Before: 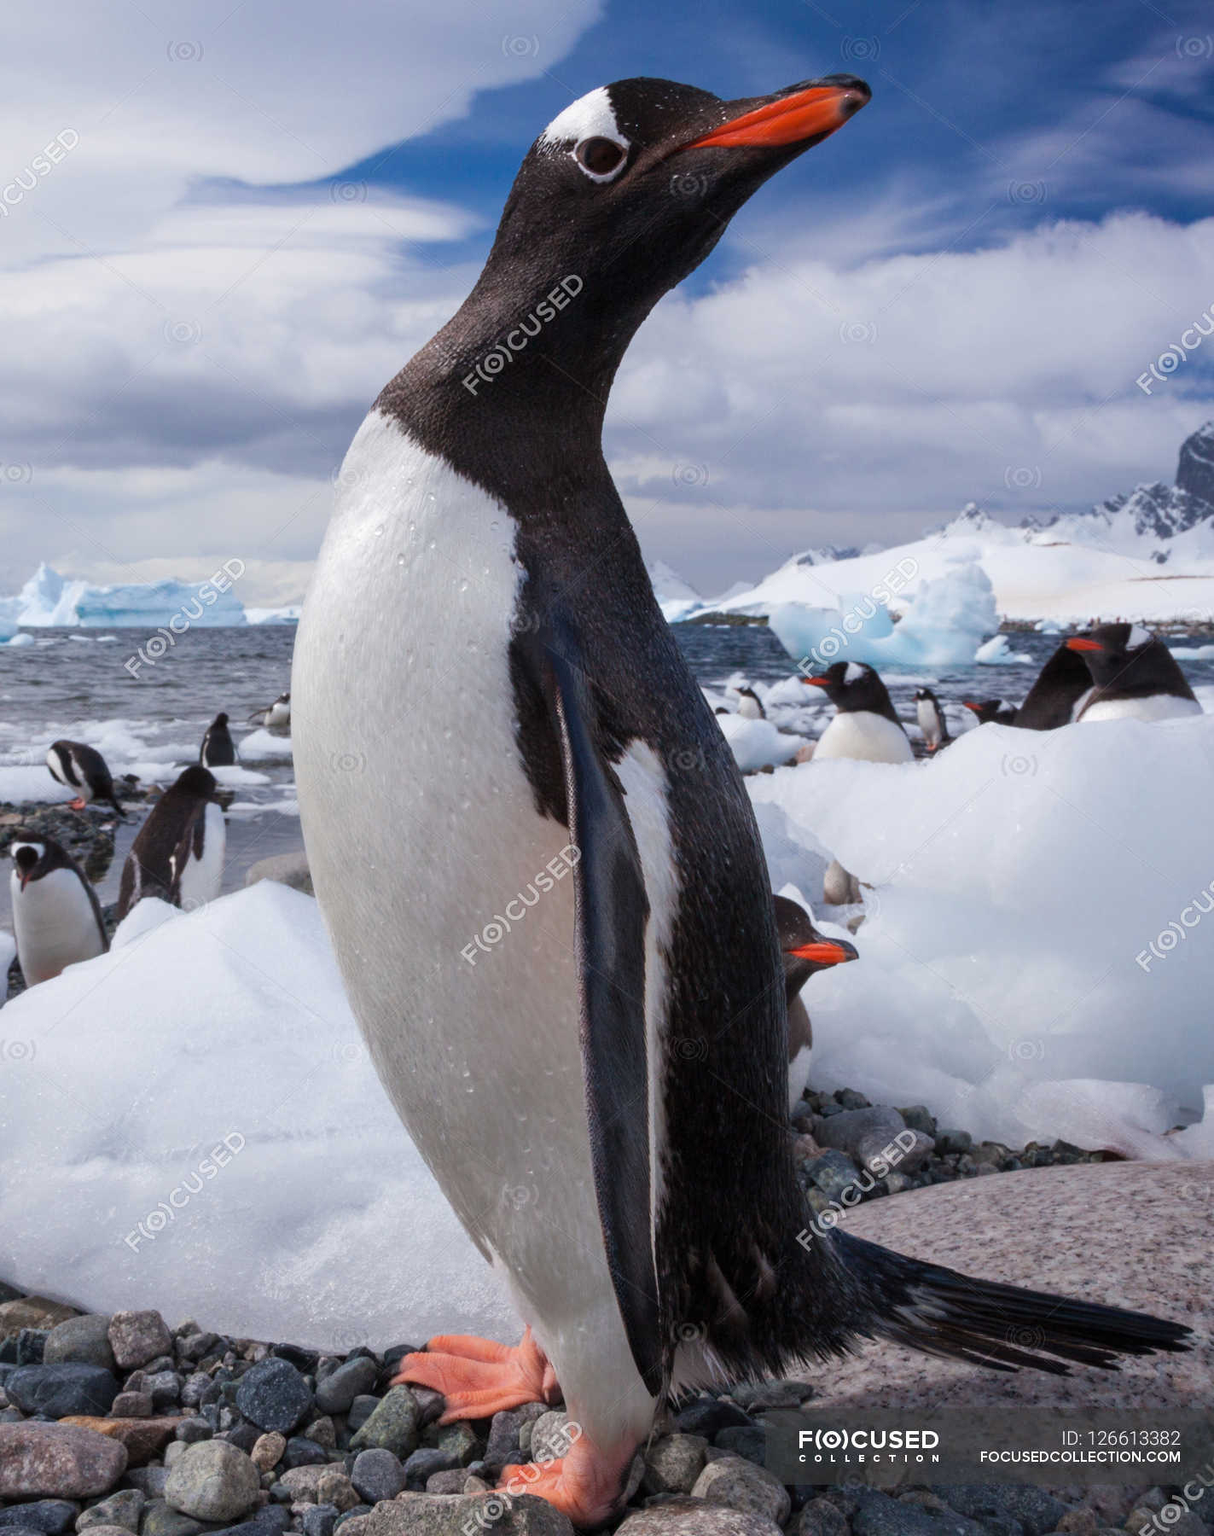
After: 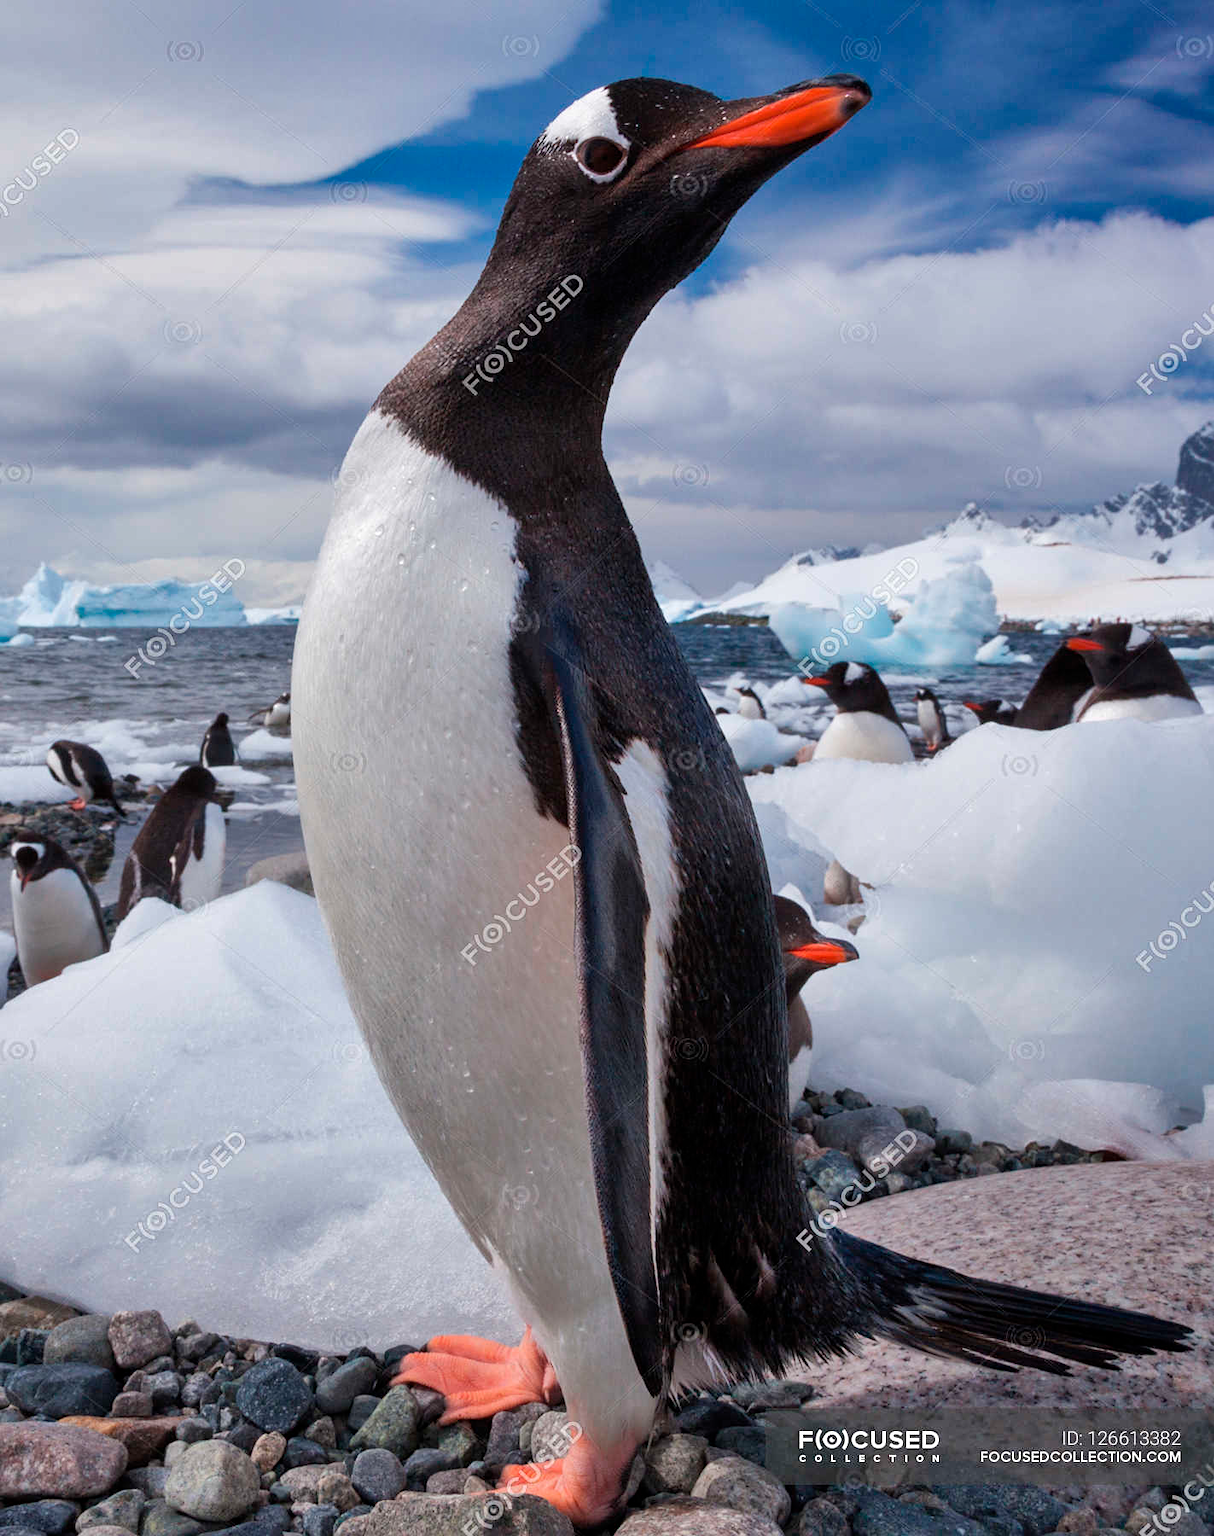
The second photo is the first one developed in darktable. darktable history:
shadows and highlights: white point adjustment 0.05, highlights color adjustment 55.9%, soften with gaussian
sharpen: amount 0.2
